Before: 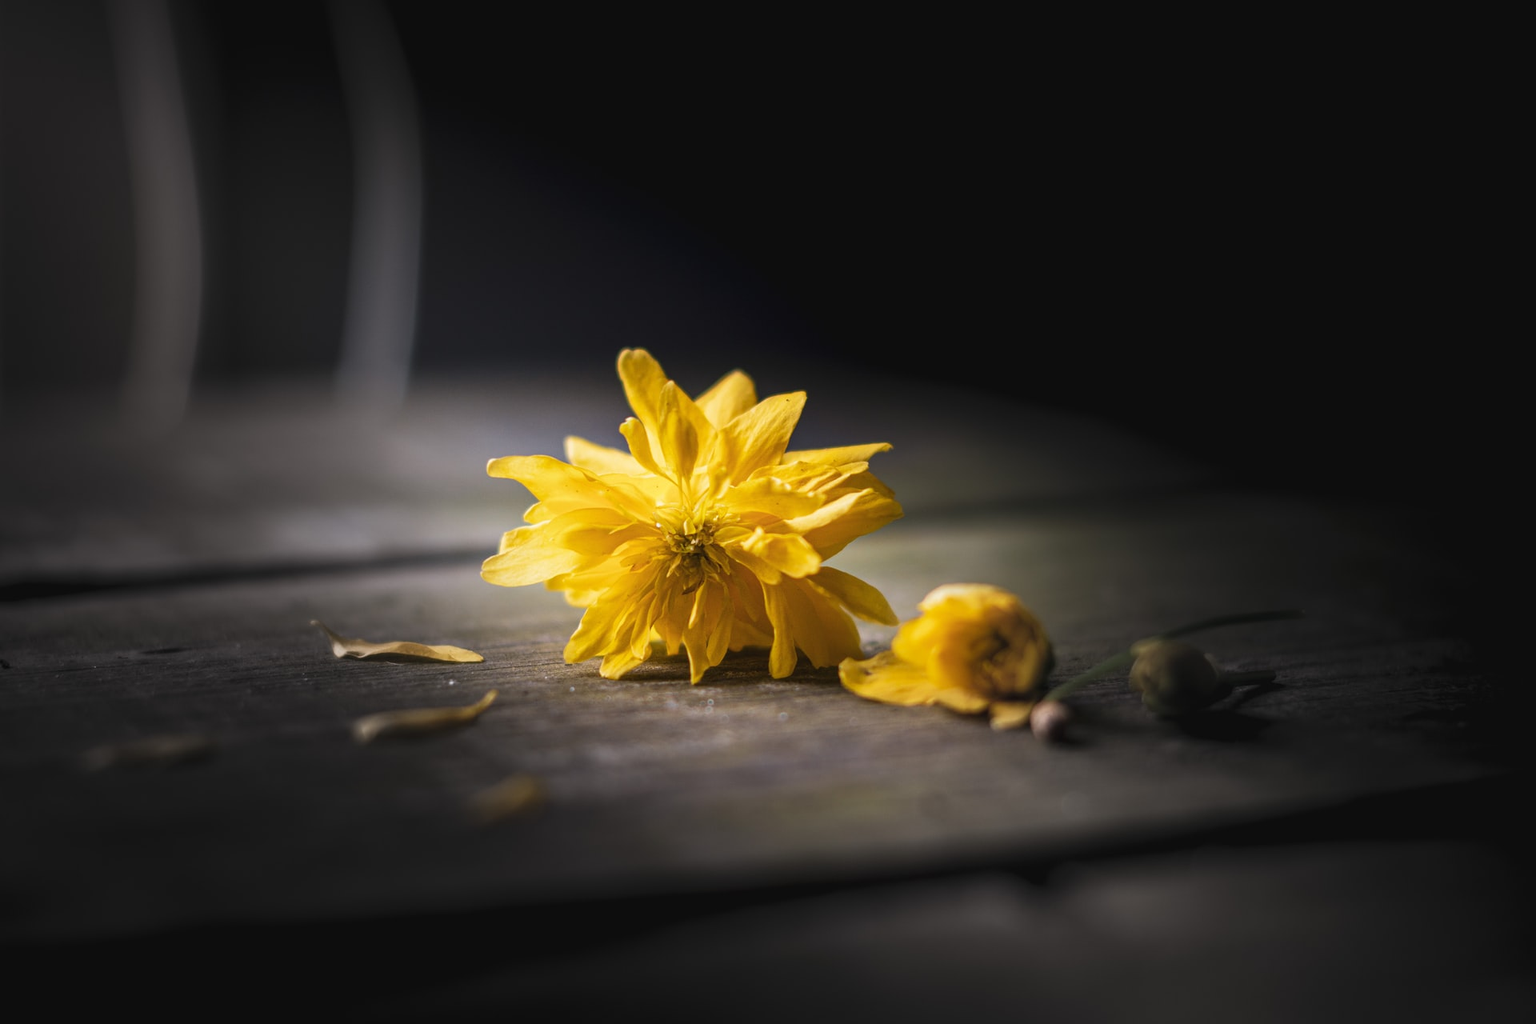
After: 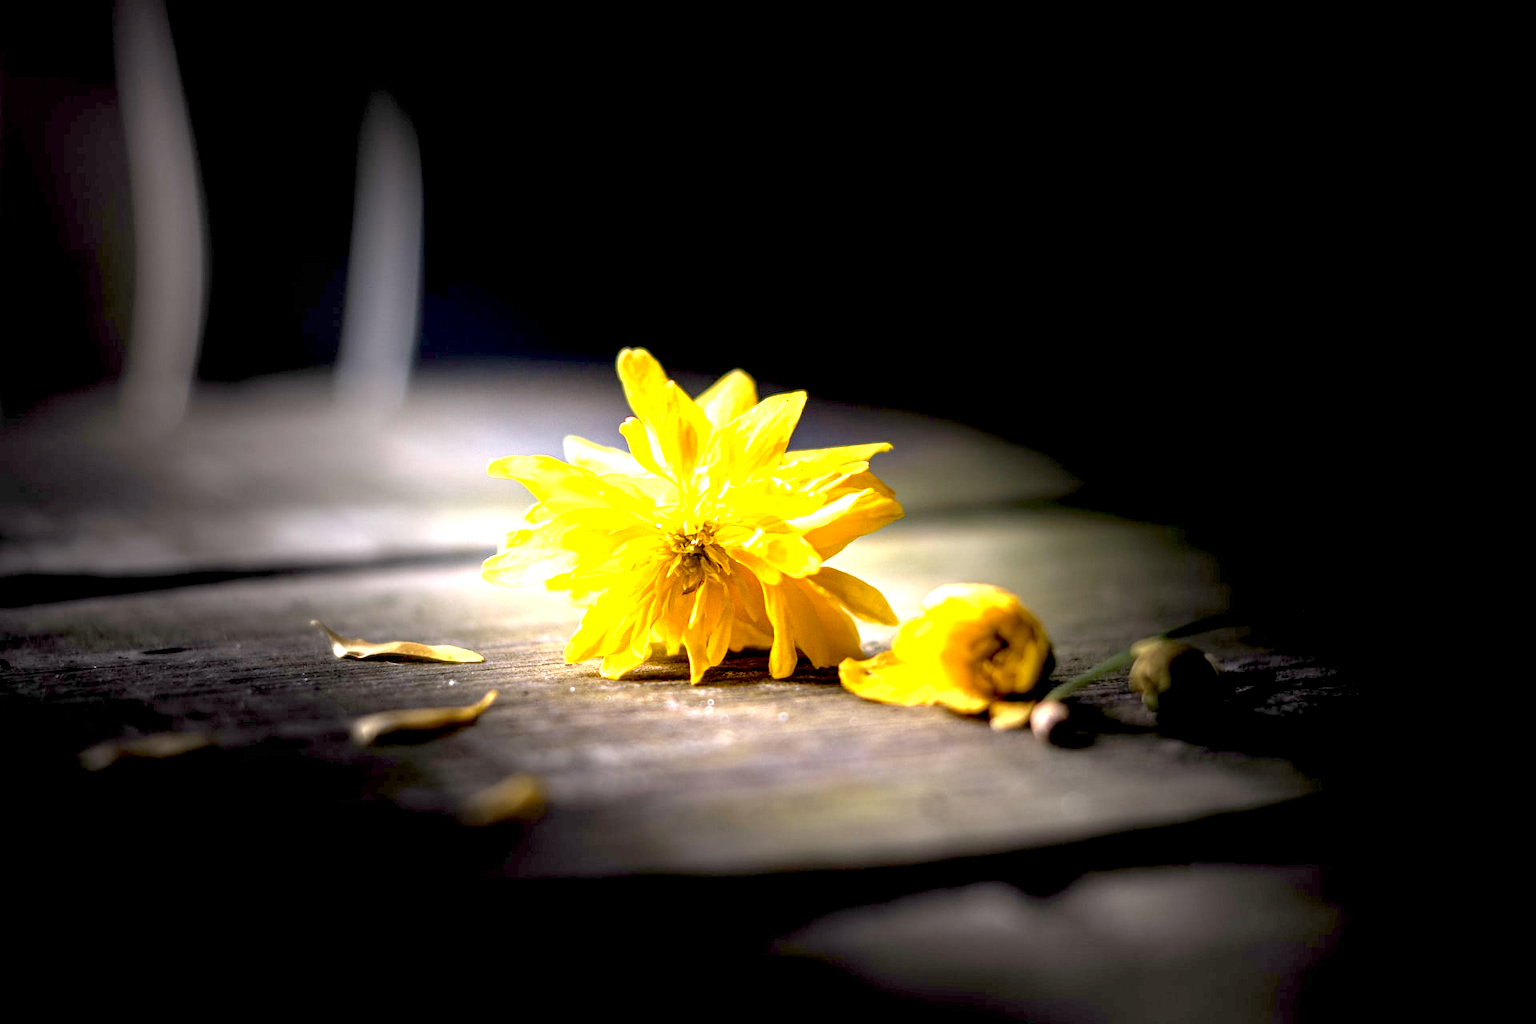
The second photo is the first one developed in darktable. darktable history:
exposure: black level correction 0.015, exposure 1.769 EV, compensate highlight preservation false
tone equalizer: edges refinement/feathering 500, mask exposure compensation -1.57 EV, preserve details no
